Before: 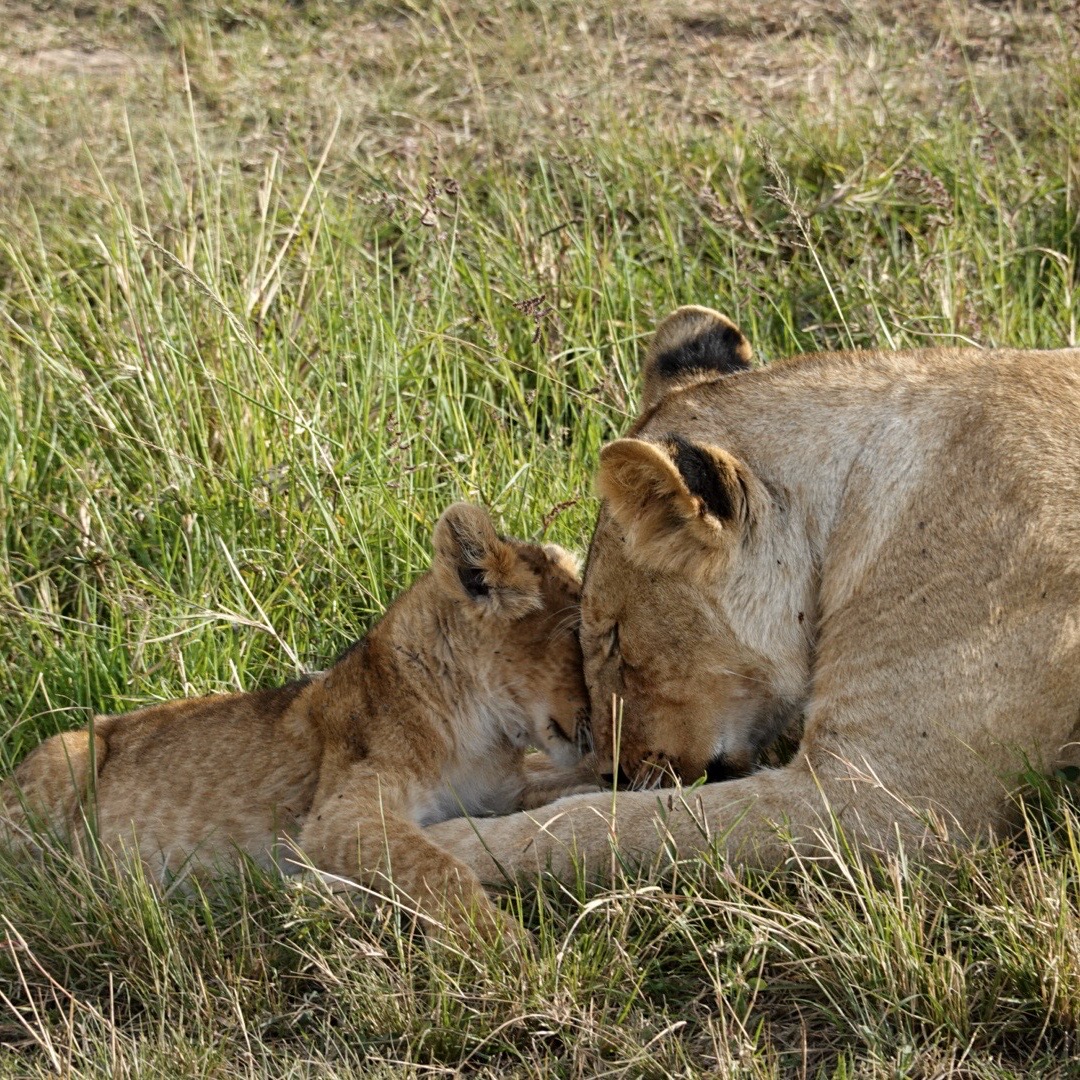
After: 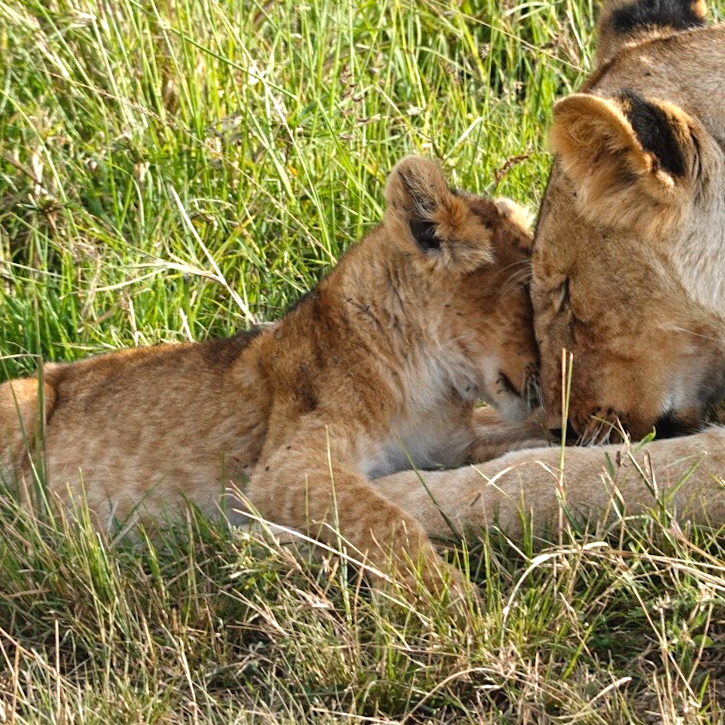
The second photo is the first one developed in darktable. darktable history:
exposure: black level correction -0.002, exposure 0.54 EV, compensate highlight preservation false
crop and rotate: angle -0.82°, left 3.85%, top 31.828%, right 27.992%
